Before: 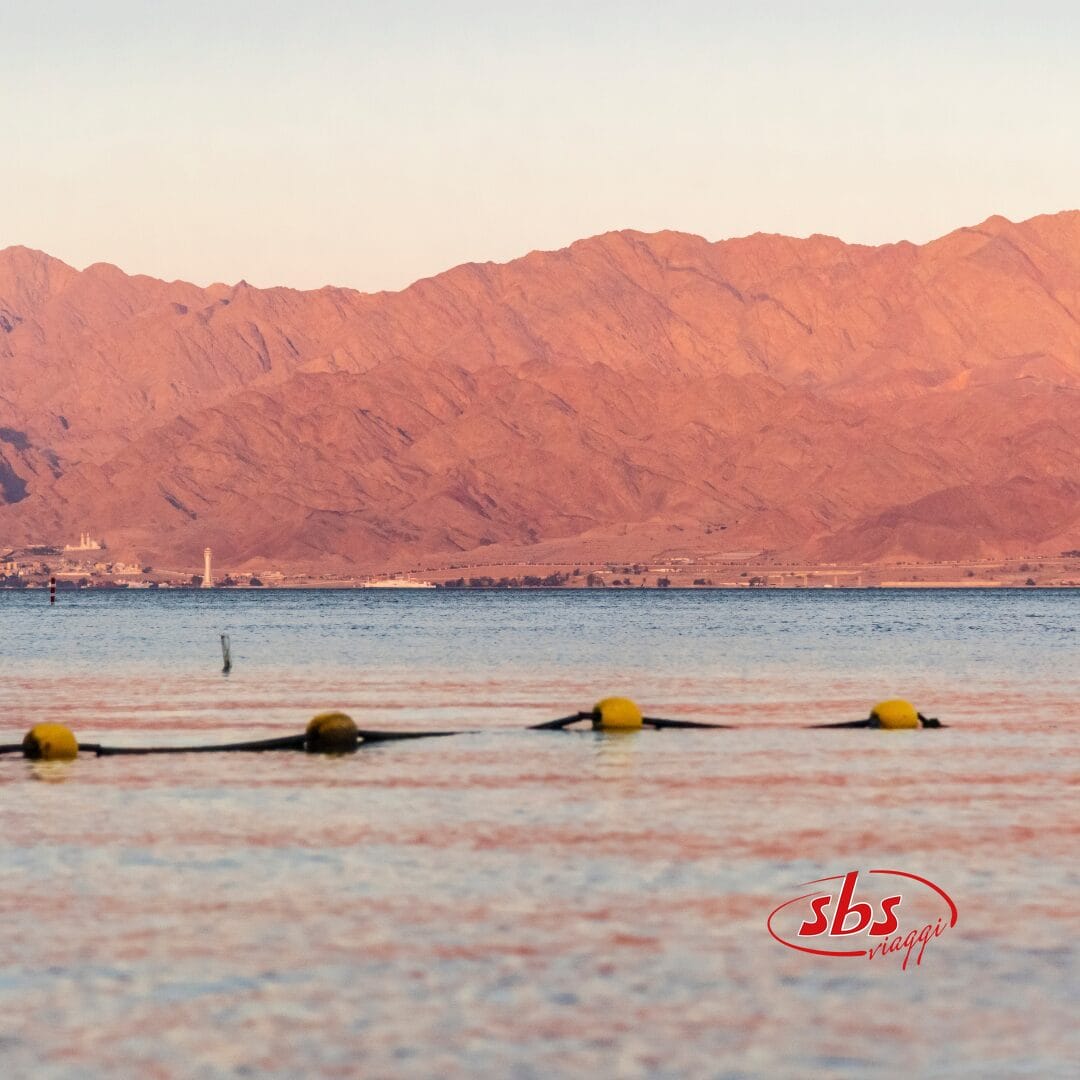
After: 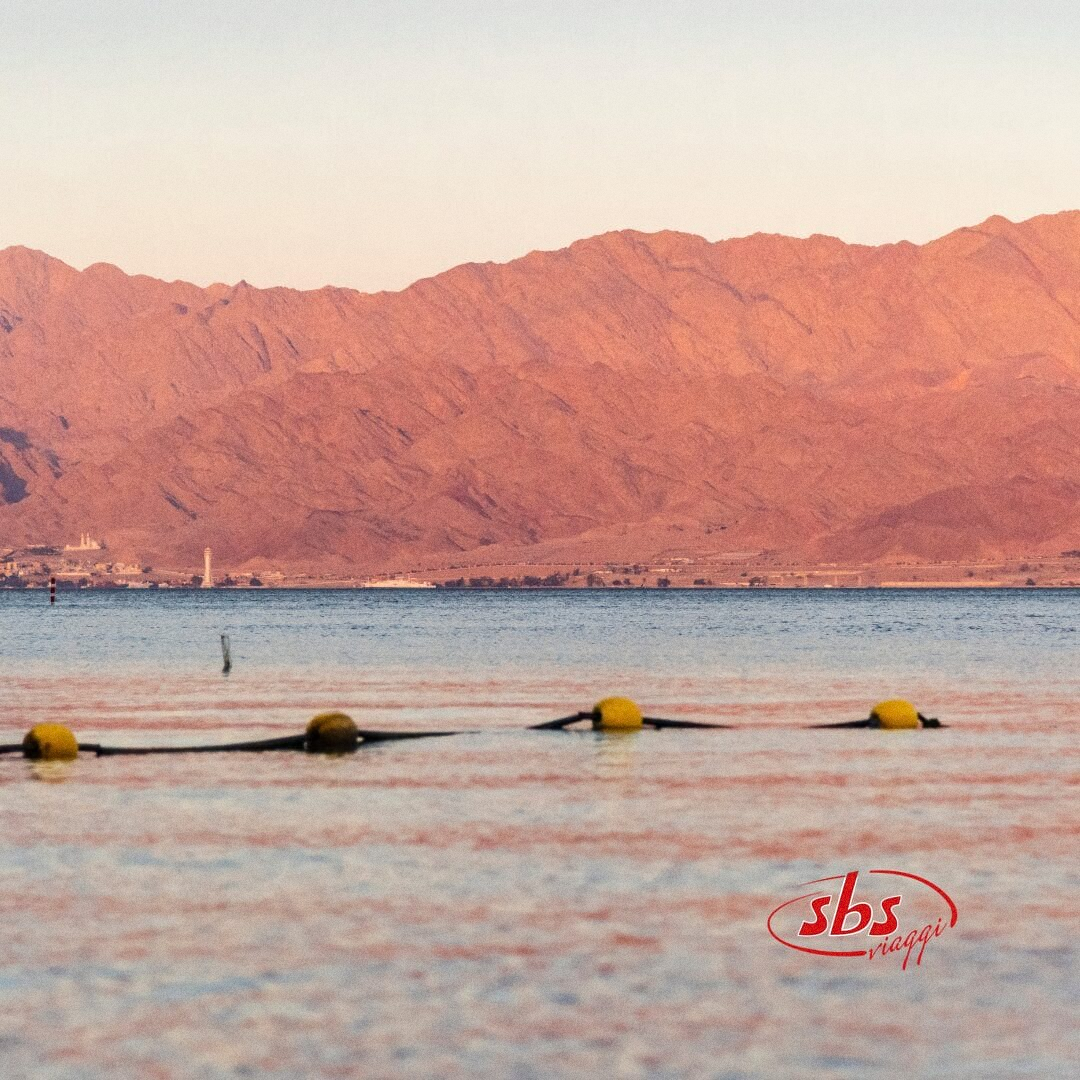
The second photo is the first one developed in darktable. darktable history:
grain: coarseness 0.09 ISO
